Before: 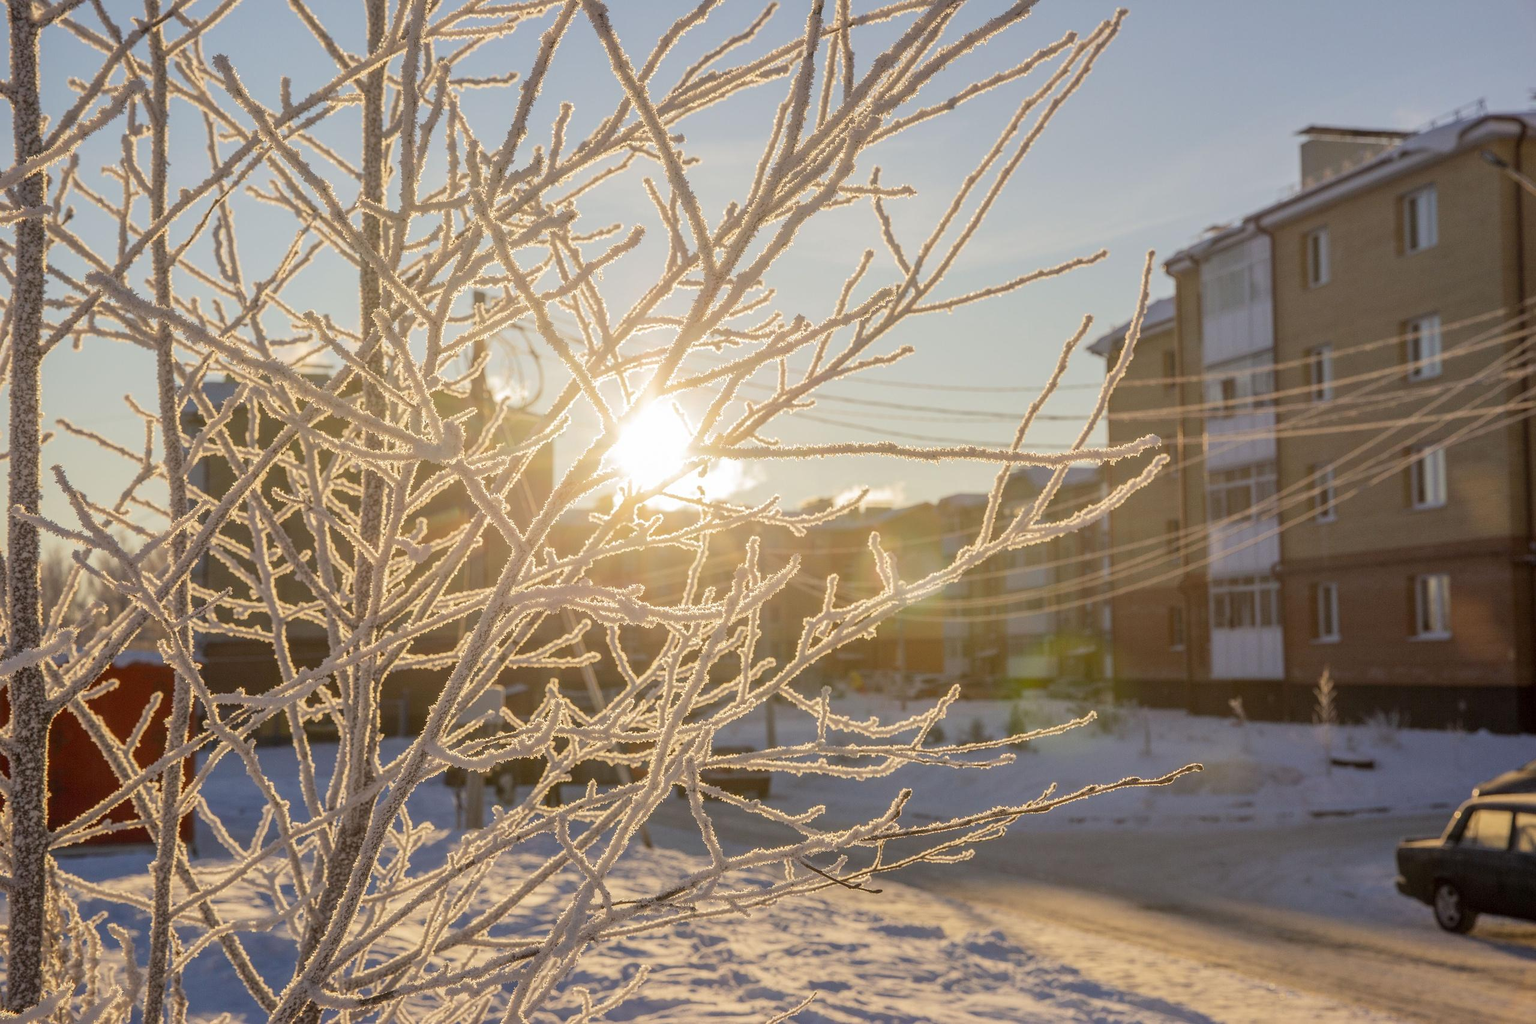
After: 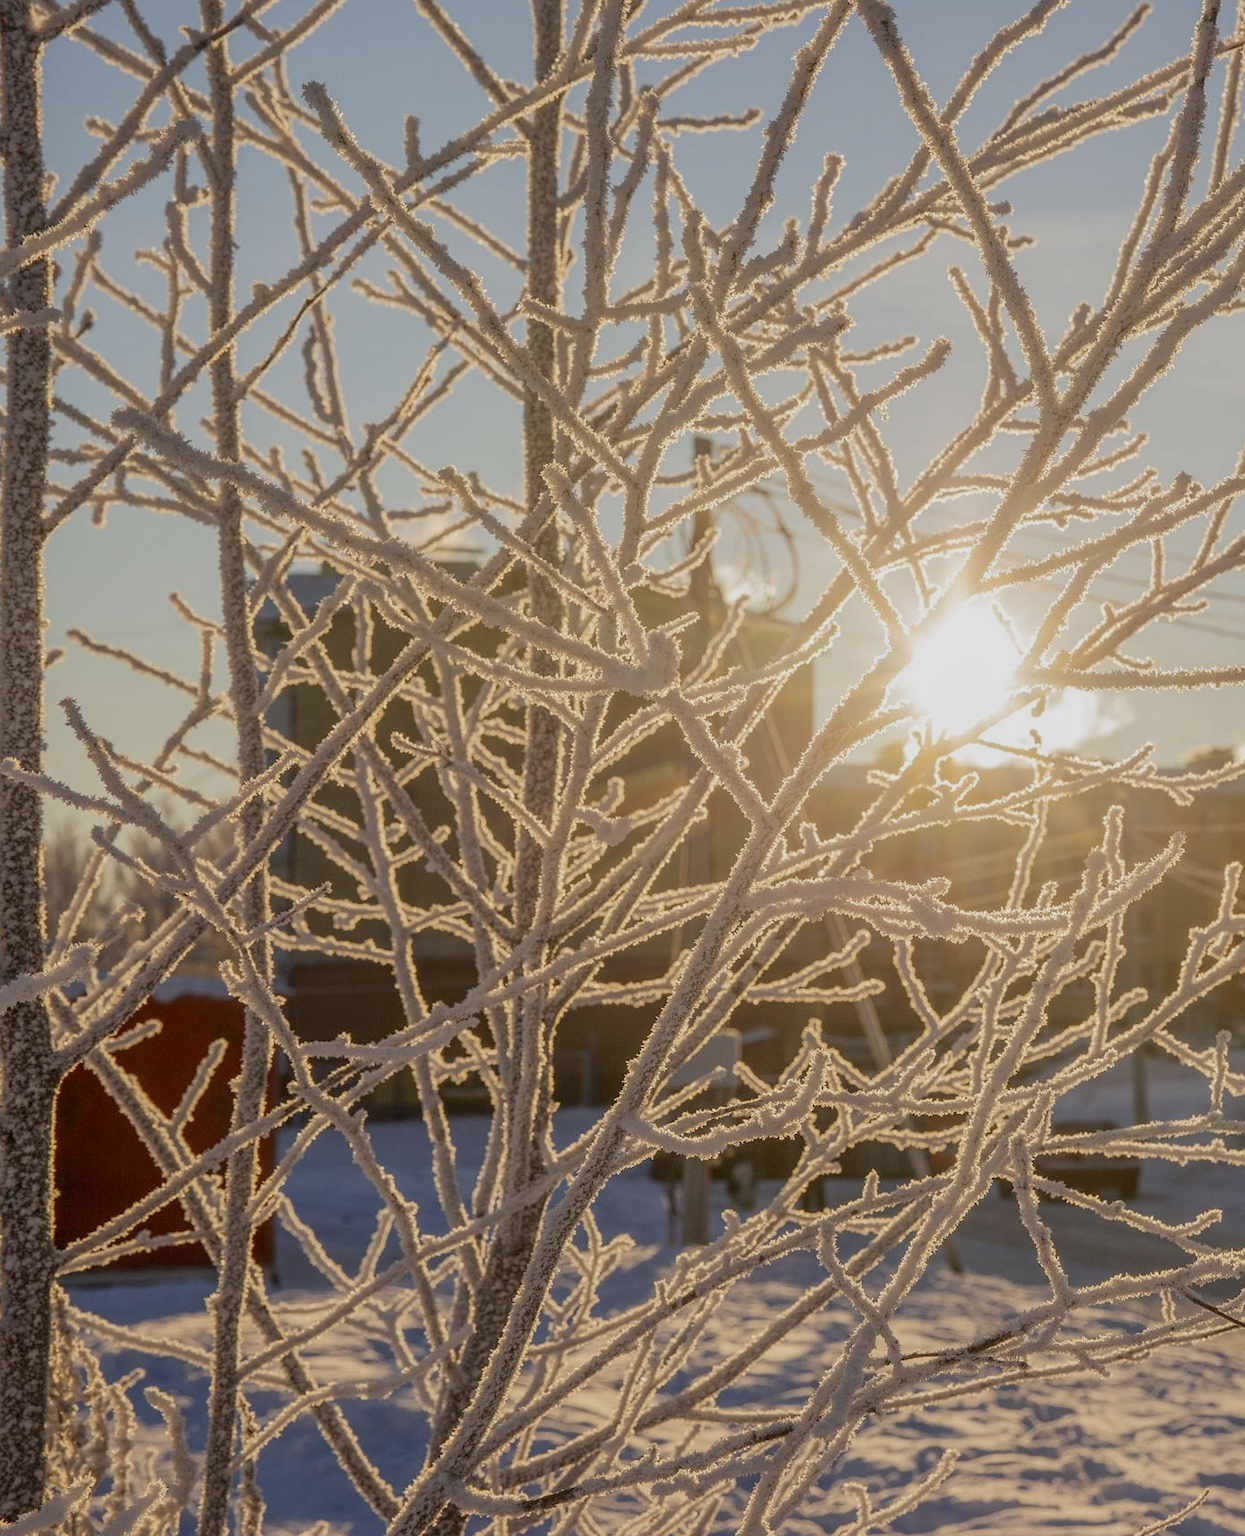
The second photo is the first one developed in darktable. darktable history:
local contrast: highlights 103%, shadows 103%, detail 120%, midtone range 0.2
exposure: exposure -0.487 EV, compensate exposure bias true, compensate highlight preservation false
crop: left 0.766%, right 45.207%, bottom 0.083%
